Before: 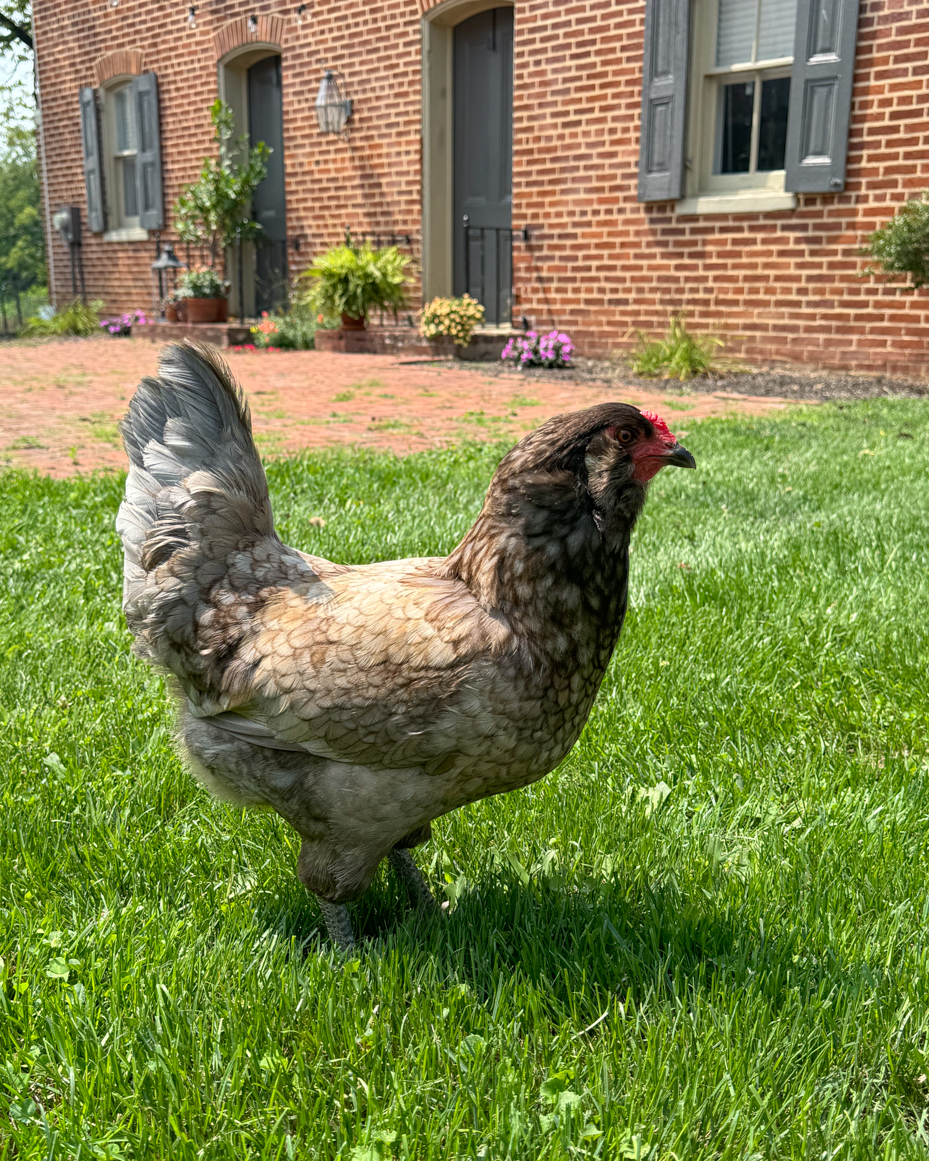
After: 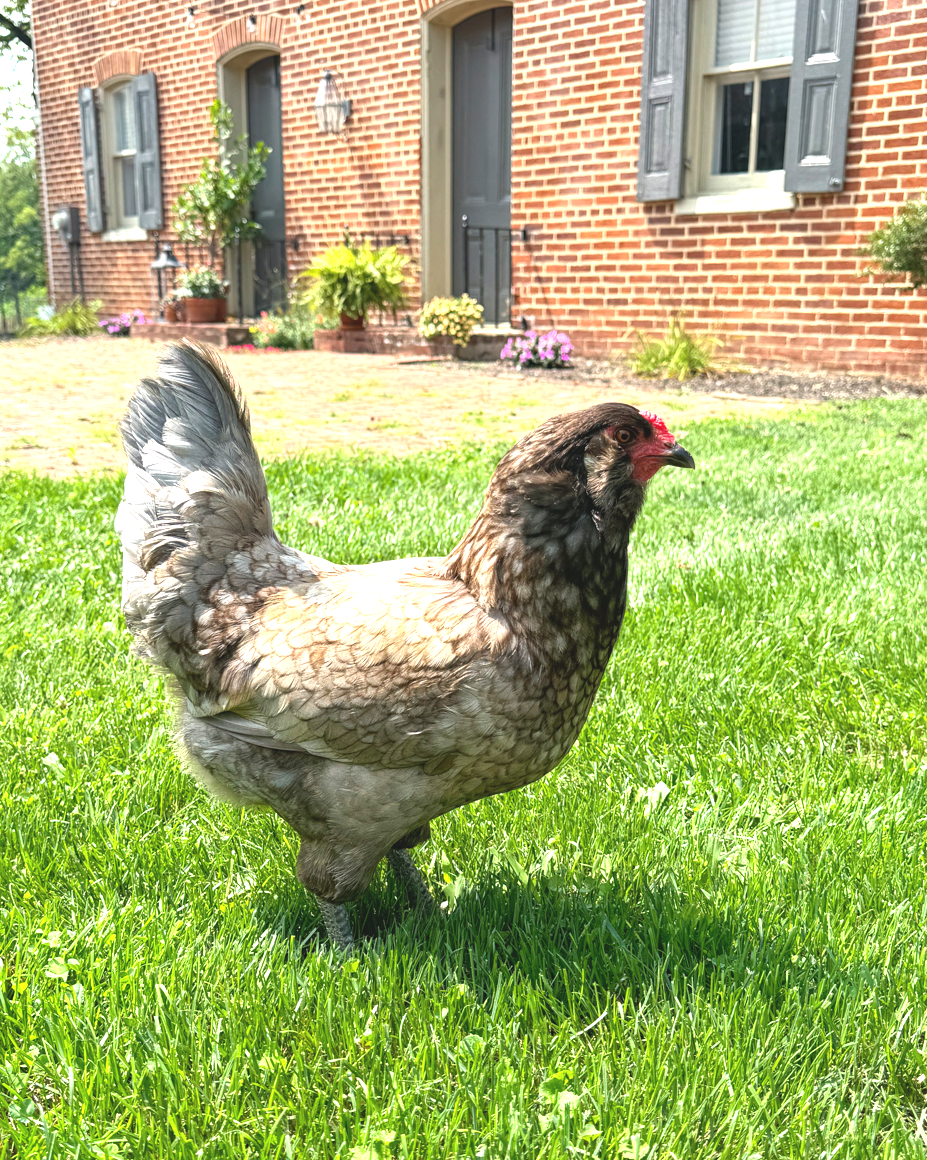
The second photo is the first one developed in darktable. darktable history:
crop and rotate: left 0.126%
exposure: black level correction -0.005, exposure 1 EV, compensate highlight preservation false
